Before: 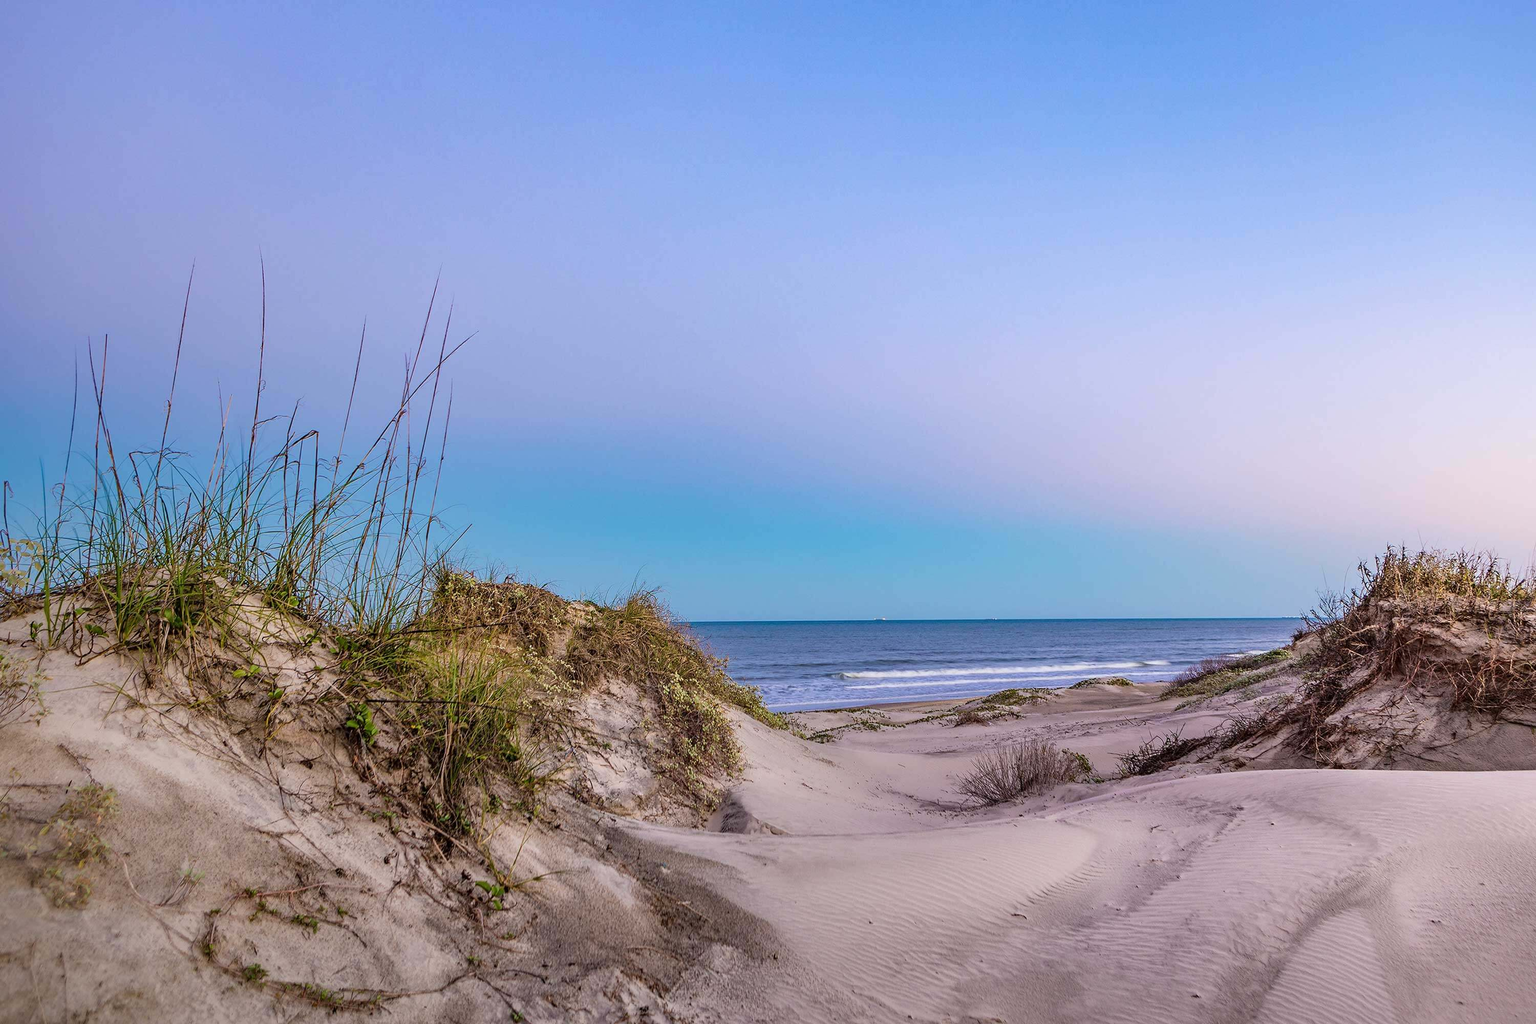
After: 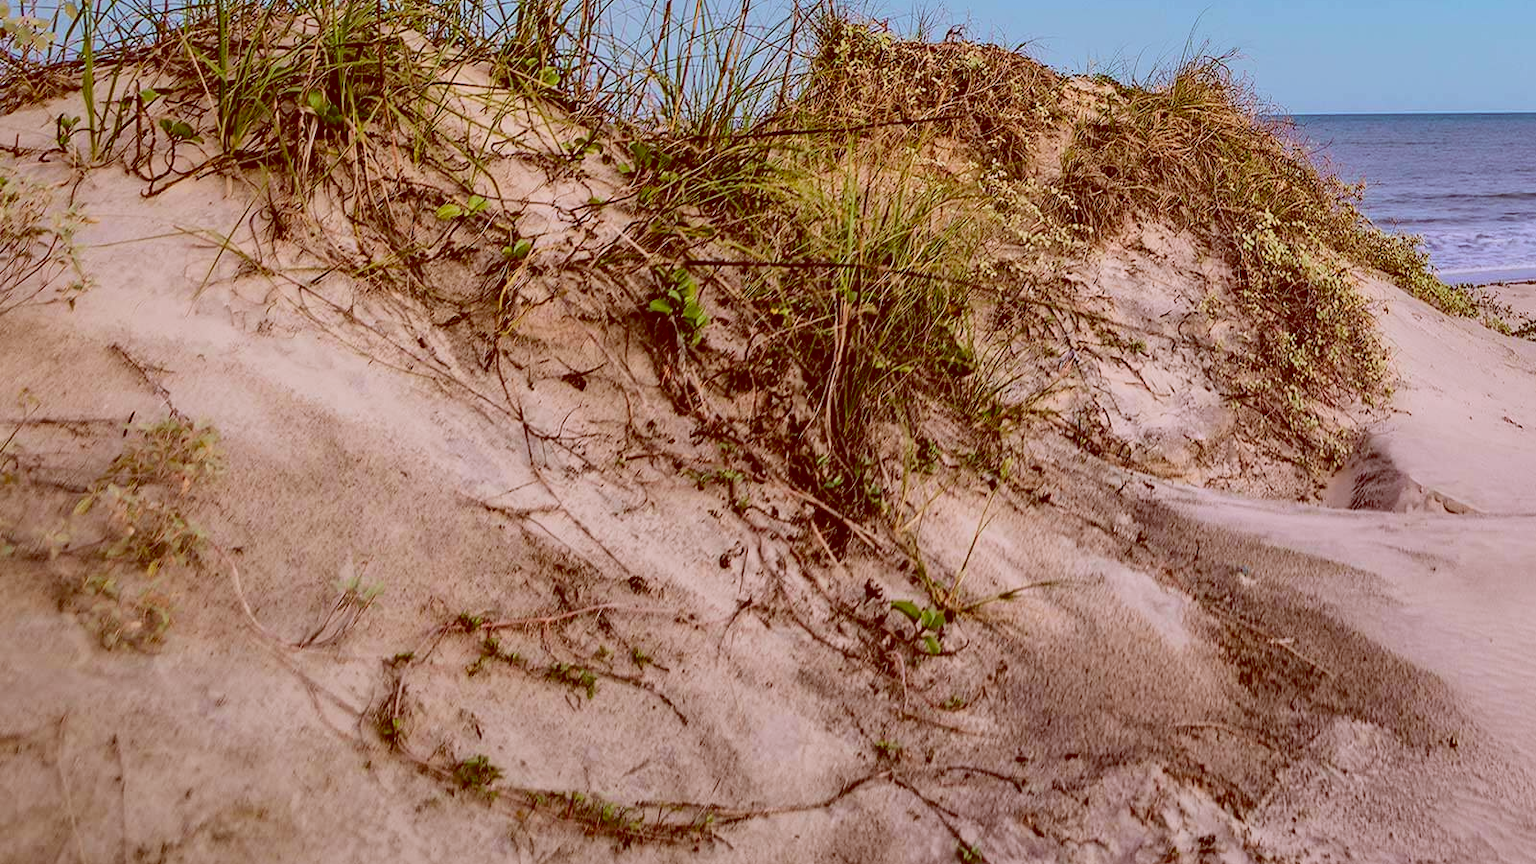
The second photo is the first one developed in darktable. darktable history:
crop and rotate: top 54.778%, right 46.61%, bottom 0.159%
color balance: lift [1, 1.011, 0.999, 0.989], gamma [1.109, 1.045, 1.039, 0.955], gain [0.917, 0.936, 0.952, 1.064], contrast 2.32%, contrast fulcrum 19%, output saturation 101%
tone curve: curves: ch0 [(0, 0.019) (0.204, 0.162) (0.491, 0.519) (0.748, 0.765) (1, 0.919)]; ch1 [(0, 0) (0.179, 0.173) (0.322, 0.32) (0.442, 0.447) (0.496, 0.504) (0.566, 0.585) (0.761, 0.803) (1, 1)]; ch2 [(0, 0) (0.434, 0.447) (0.483, 0.487) (0.555, 0.563) (0.697, 0.68) (1, 1)], color space Lab, independent channels, preserve colors none
